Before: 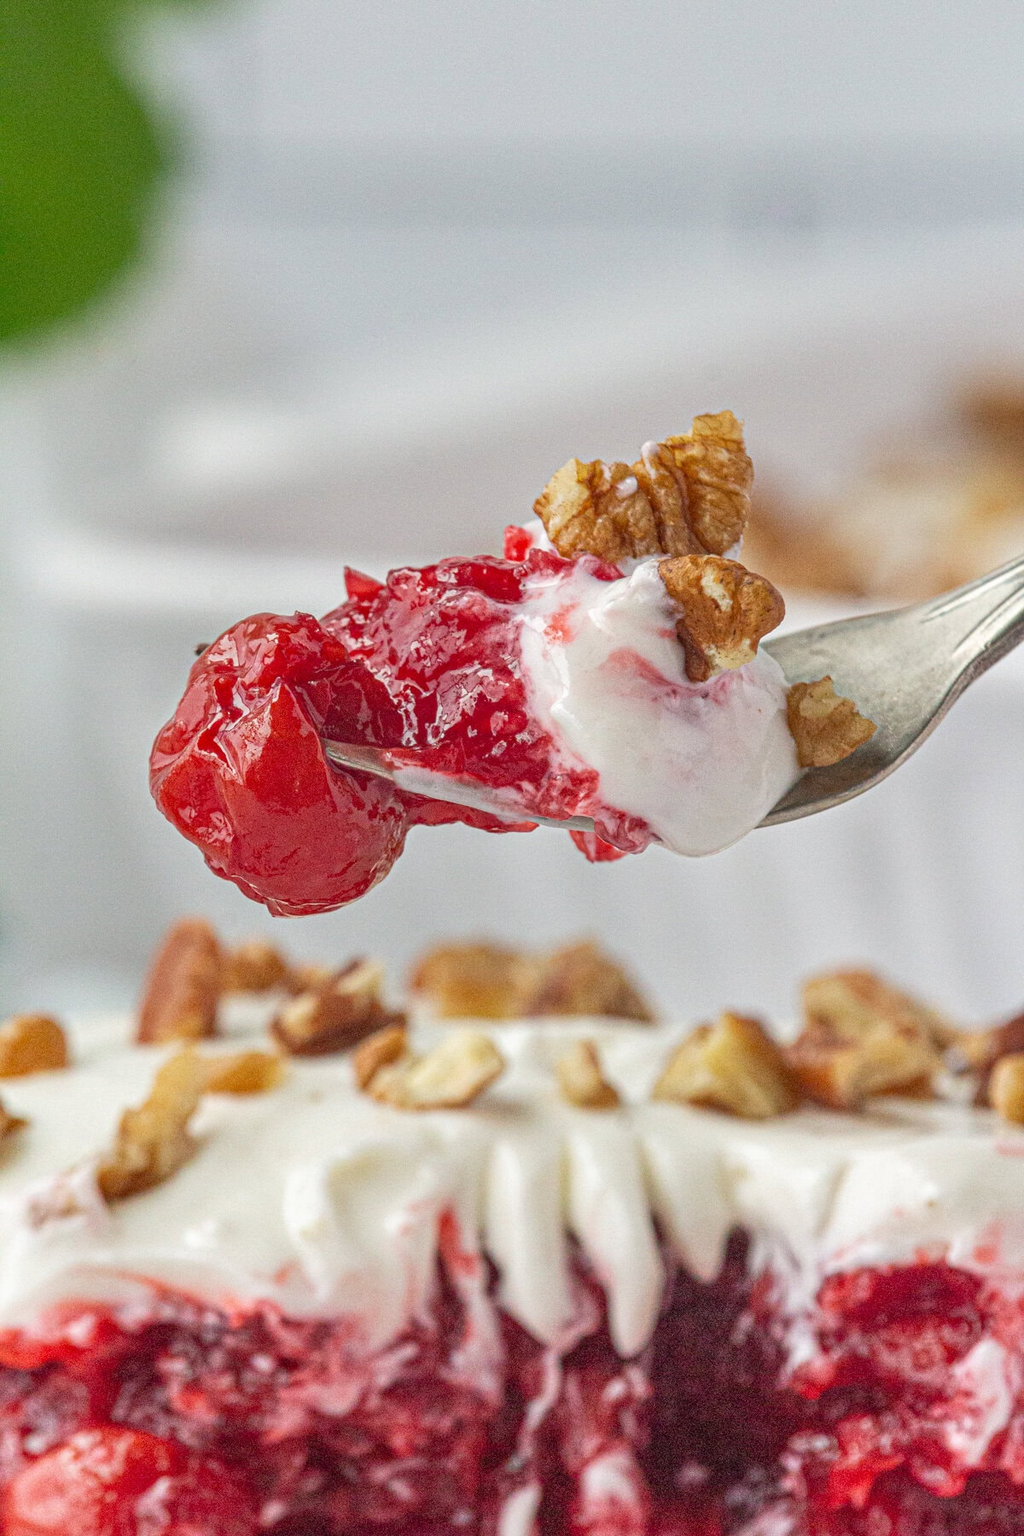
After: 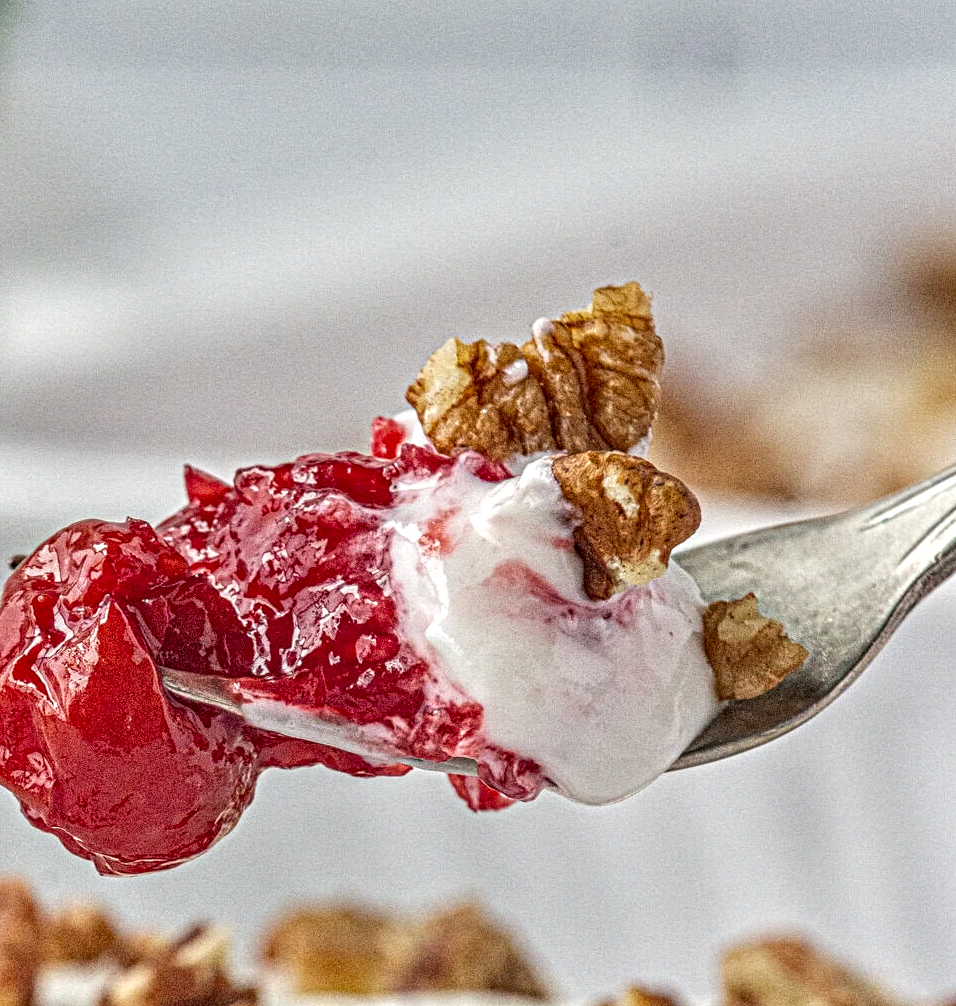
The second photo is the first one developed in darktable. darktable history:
local contrast: detail 130%
contrast equalizer: octaves 7, y [[0.506, 0.531, 0.562, 0.606, 0.638, 0.669], [0.5 ×6], [0.5 ×6], [0 ×6], [0 ×6]]
crop: left 18.303%, top 11.102%, right 1.989%, bottom 32.961%
